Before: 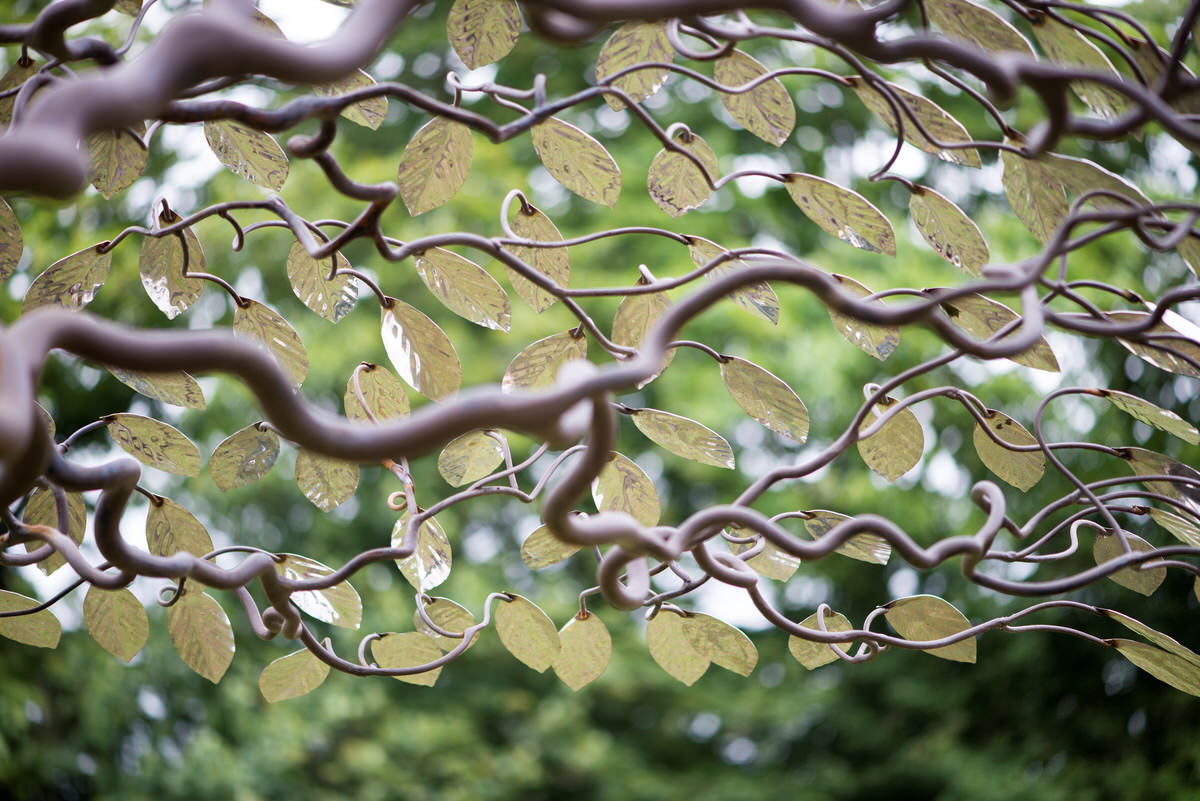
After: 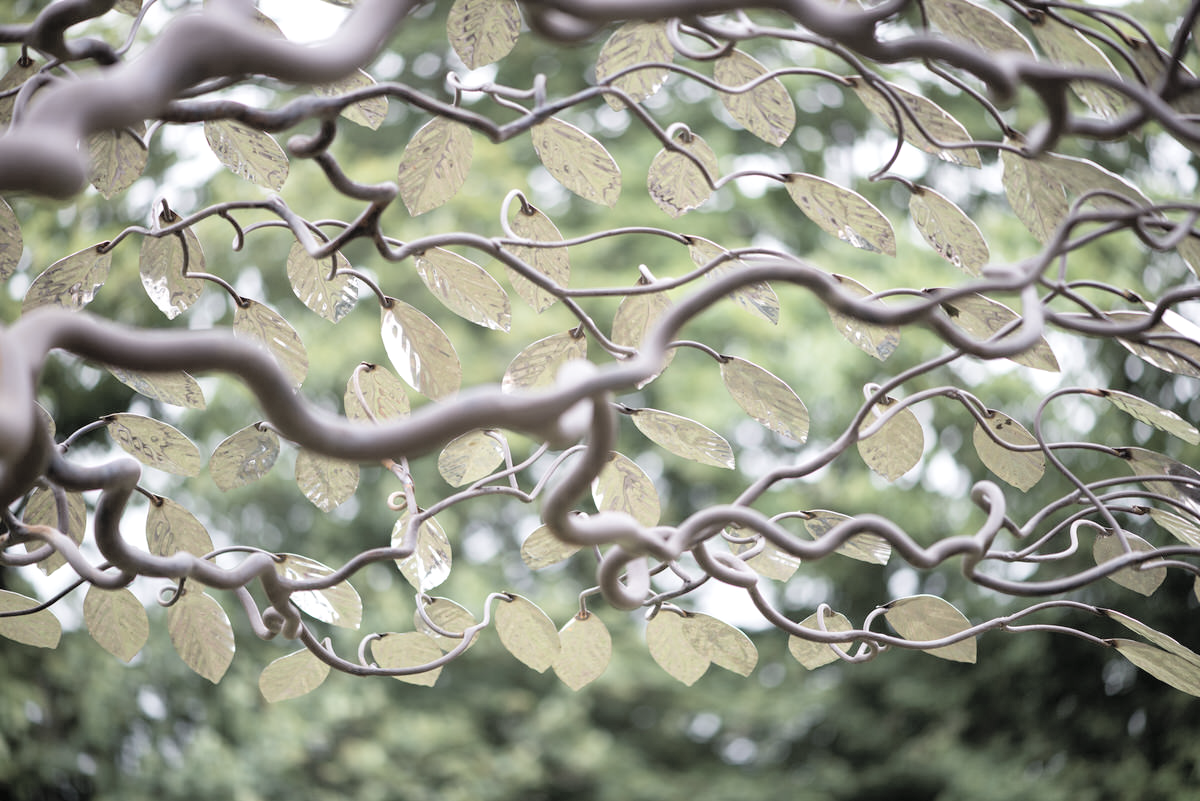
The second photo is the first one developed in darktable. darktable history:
exposure: exposure 0.15 EV, compensate highlight preservation false
contrast brightness saturation: brightness 0.18, saturation -0.5
